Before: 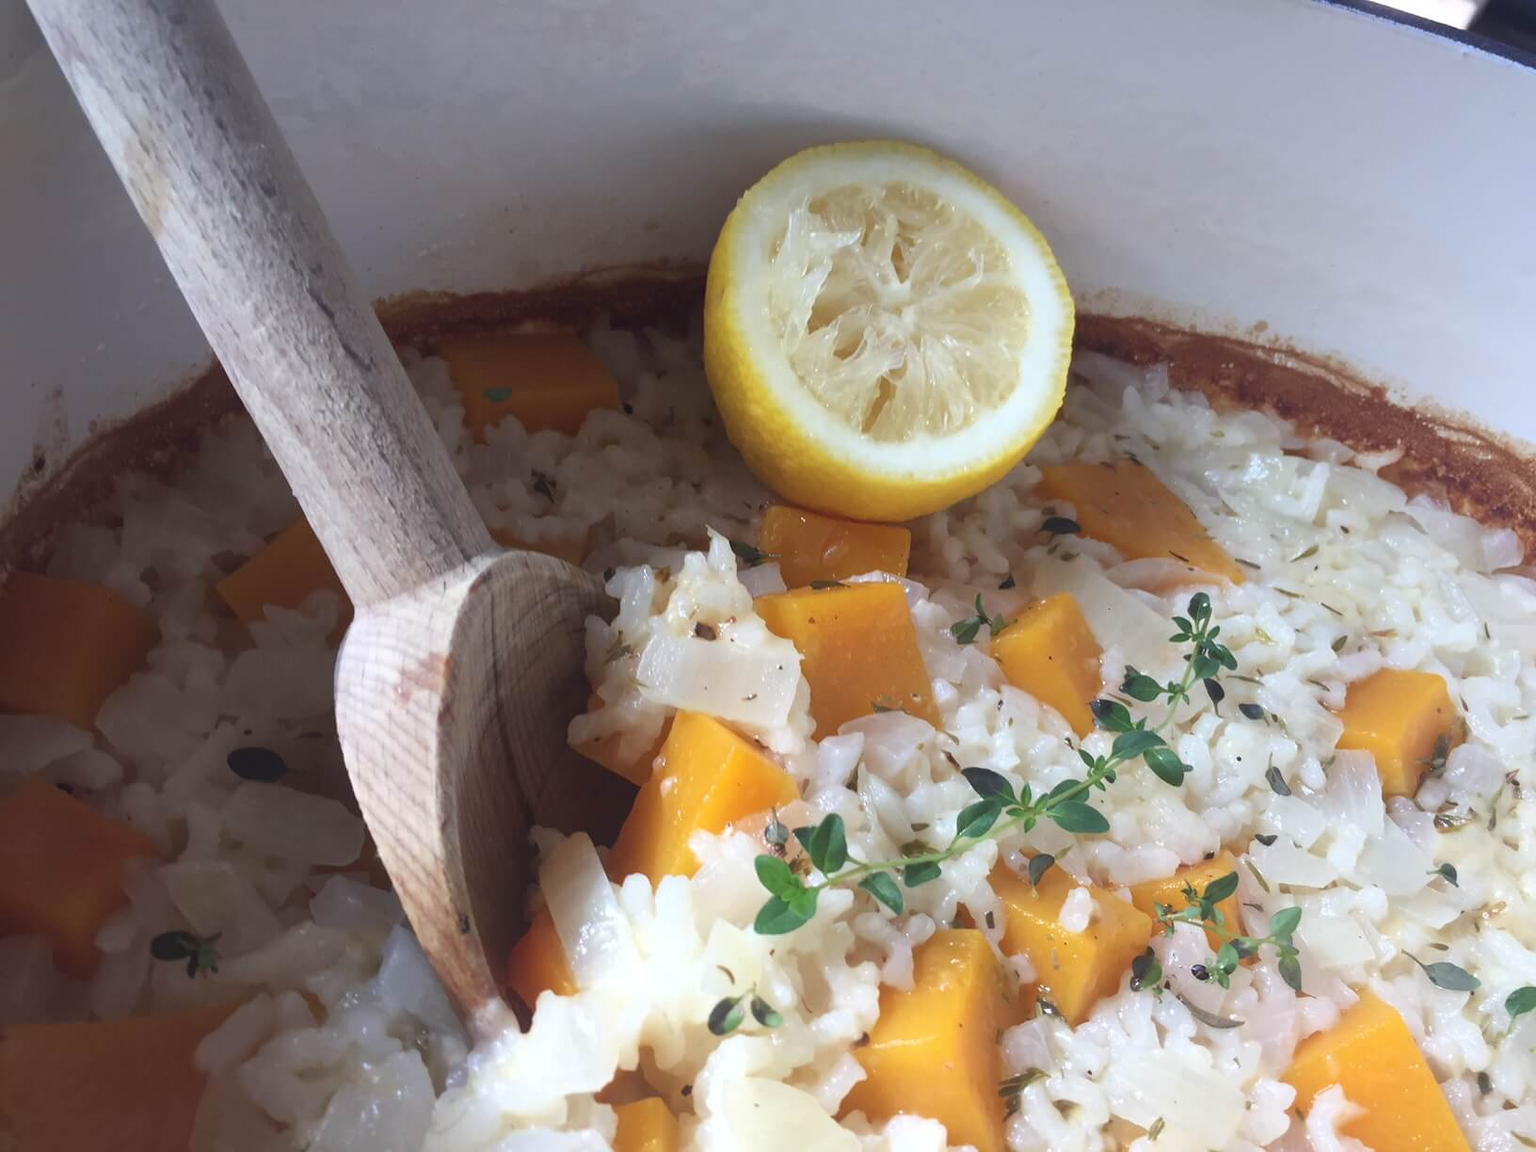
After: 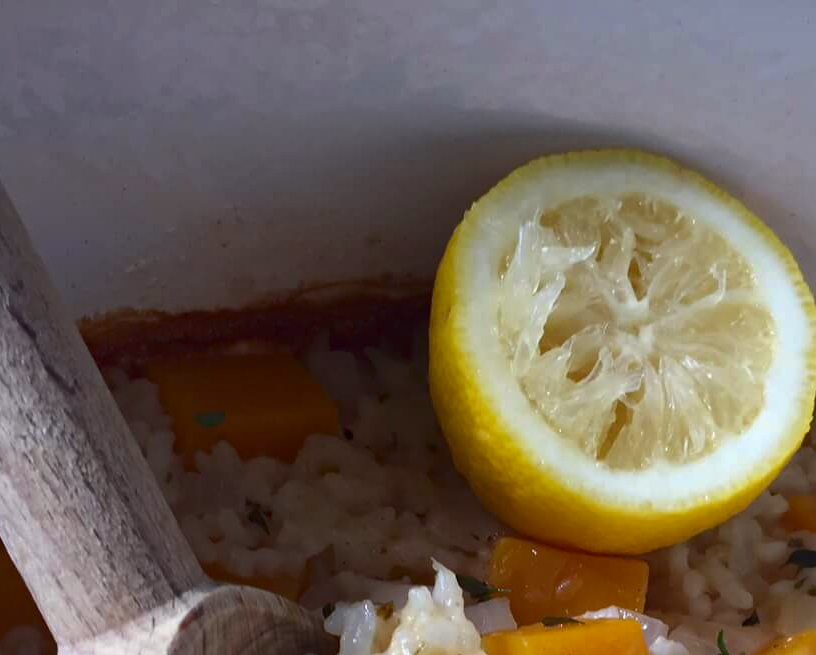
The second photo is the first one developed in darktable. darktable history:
contrast brightness saturation: contrast 0.07, brightness -0.14, saturation 0.11
crop: left 19.556%, right 30.401%, bottom 46.458%
haze removal: compatibility mode true, adaptive false
